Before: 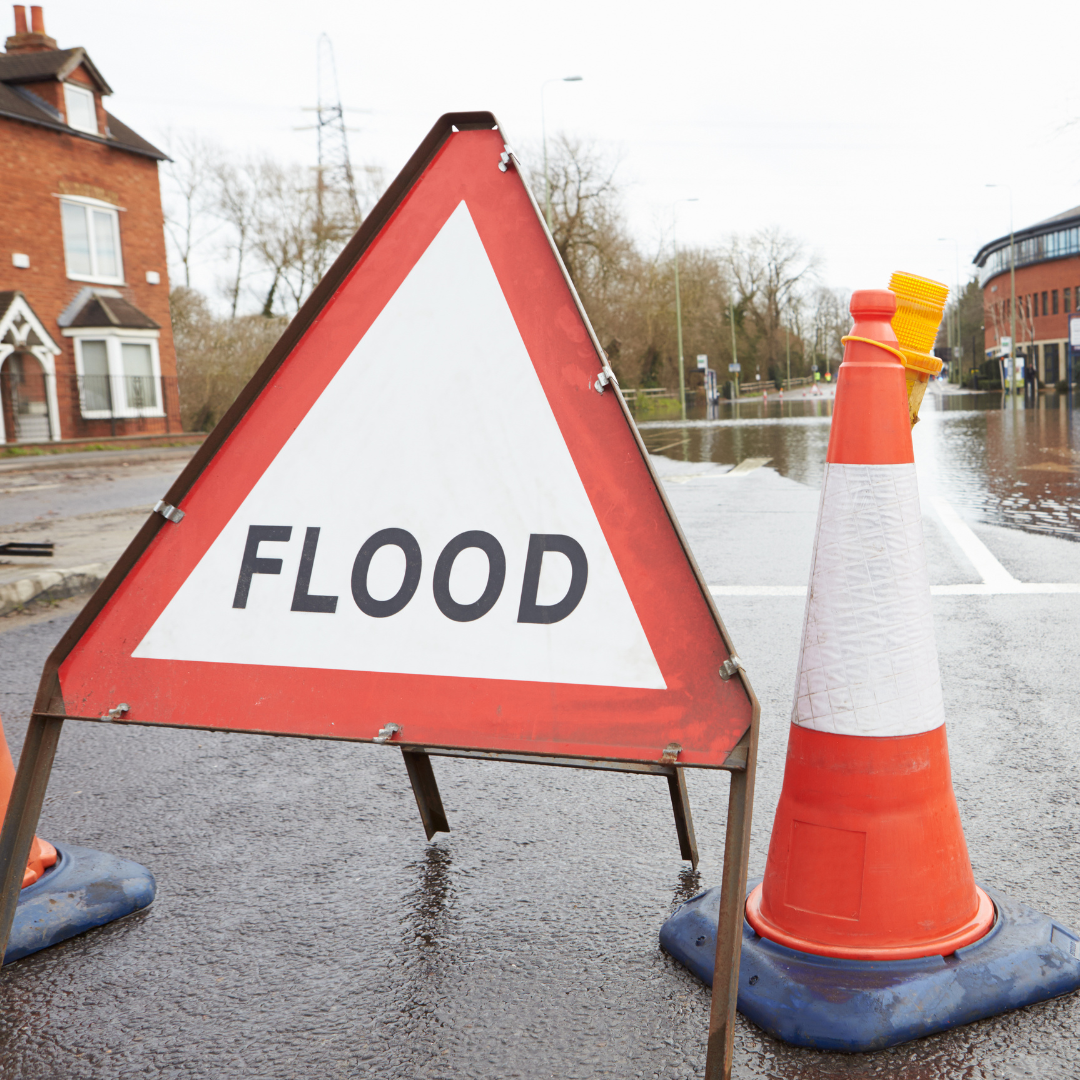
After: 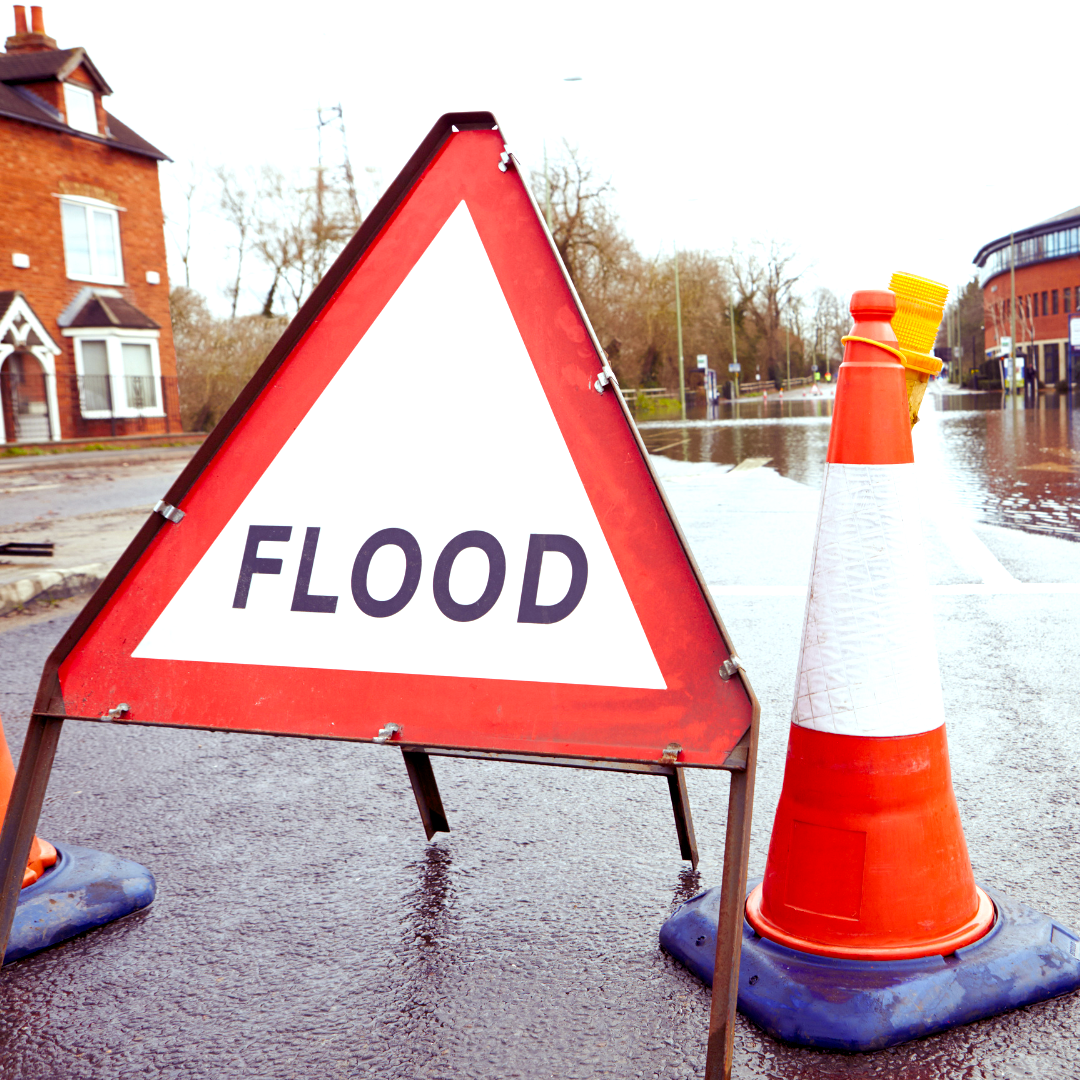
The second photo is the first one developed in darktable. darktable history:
exposure: compensate highlight preservation false
color calibration: illuminant custom, x 0.368, y 0.373, temperature 4330.32 K
color balance rgb: shadows lift › luminance -21.66%, shadows lift › chroma 8.98%, shadows lift › hue 283.37°, power › chroma 1.55%, power › hue 25.59°, highlights gain › luminance 6.08%, highlights gain › chroma 2.55%, highlights gain › hue 90°, global offset › luminance -0.87%, perceptual saturation grading › global saturation 27.49%, perceptual saturation grading › highlights -28.39%, perceptual saturation grading › mid-tones 15.22%, perceptual saturation grading › shadows 33.98%, perceptual brilliance grading › highlights 10%, perceptual brilliance grading › mid-tones 5%
